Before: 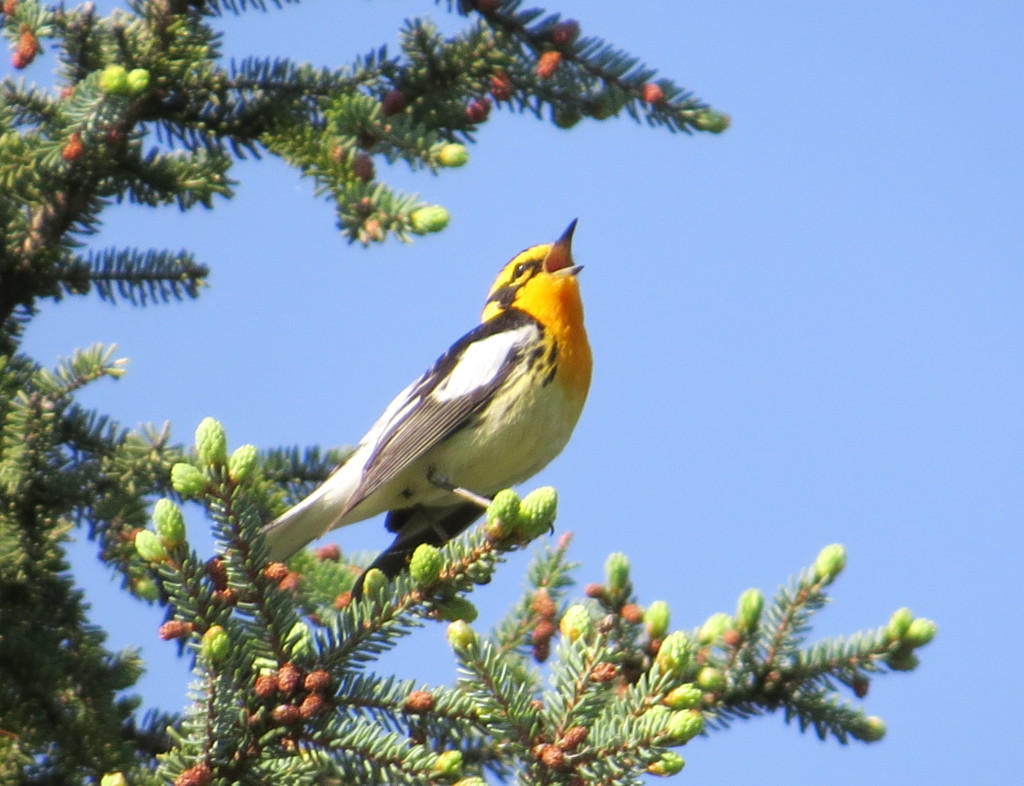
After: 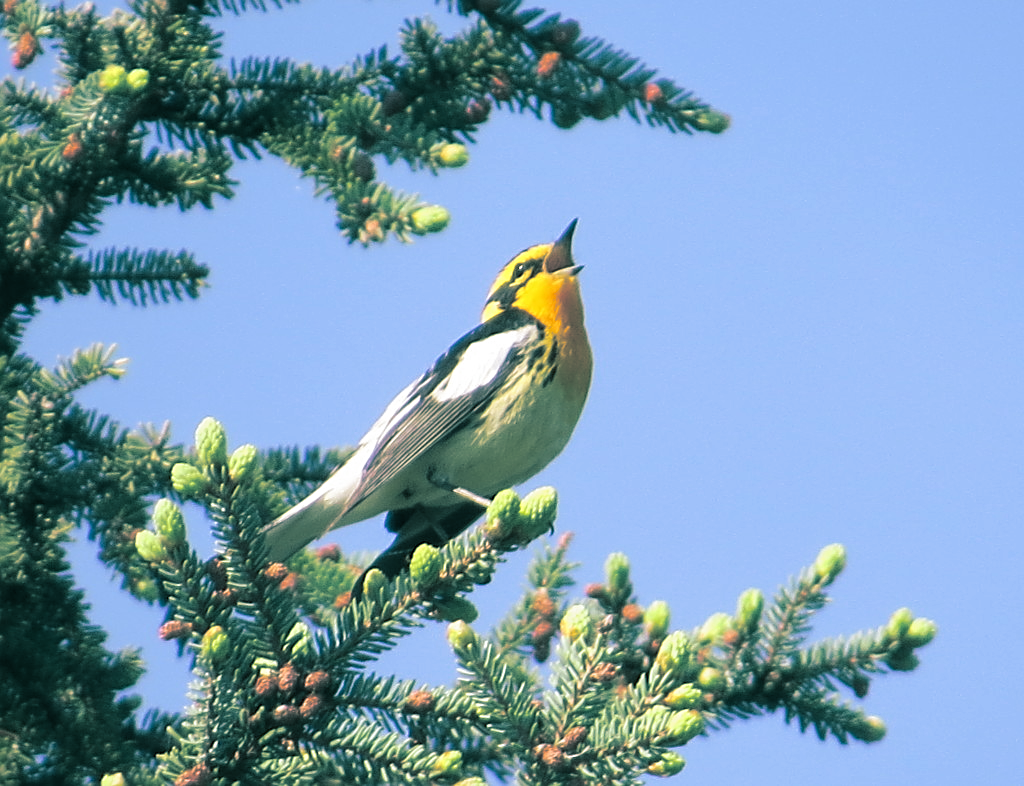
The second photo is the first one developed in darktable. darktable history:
sharpen: on, module defaults
split-toning: shadows › hue 183.6°, shadows › saturation 0.52, highlights › hue 0°, highlights › saturation 0
